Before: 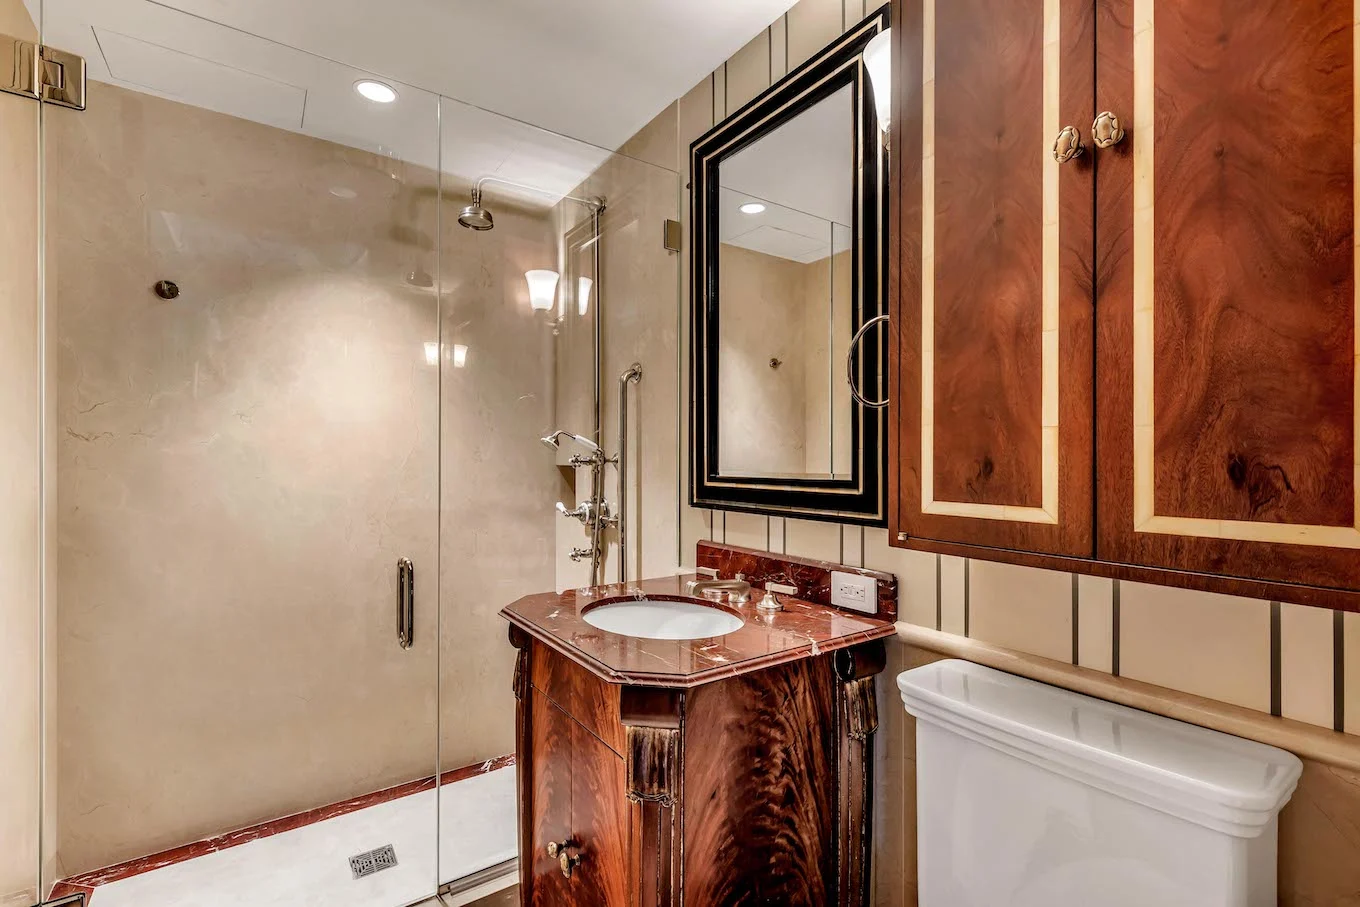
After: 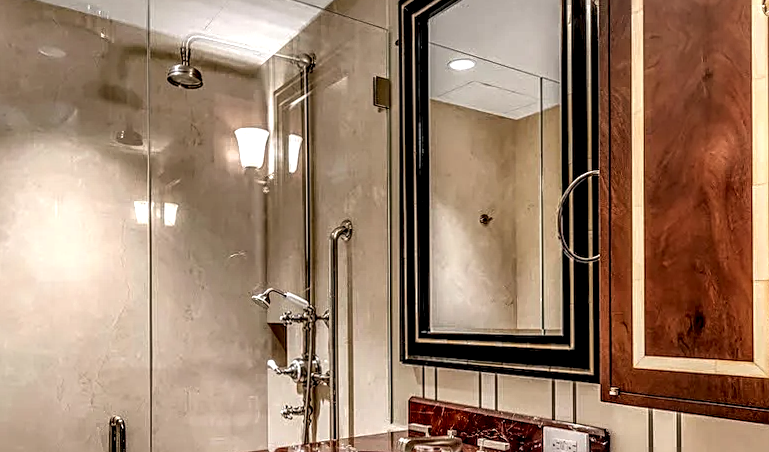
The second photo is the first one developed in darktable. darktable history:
local contrast: highlights 19%, detail 186%
crop: left 20.932%, top 15.471%, right 21.848%, bottom 34.081%
rotate and perspective: rotation -0.45°, automatic cropping original format, crop left 0.008, crop right 0.992, crop top 0.012, crop bottom 0.988
sharpen: on, module defaults
